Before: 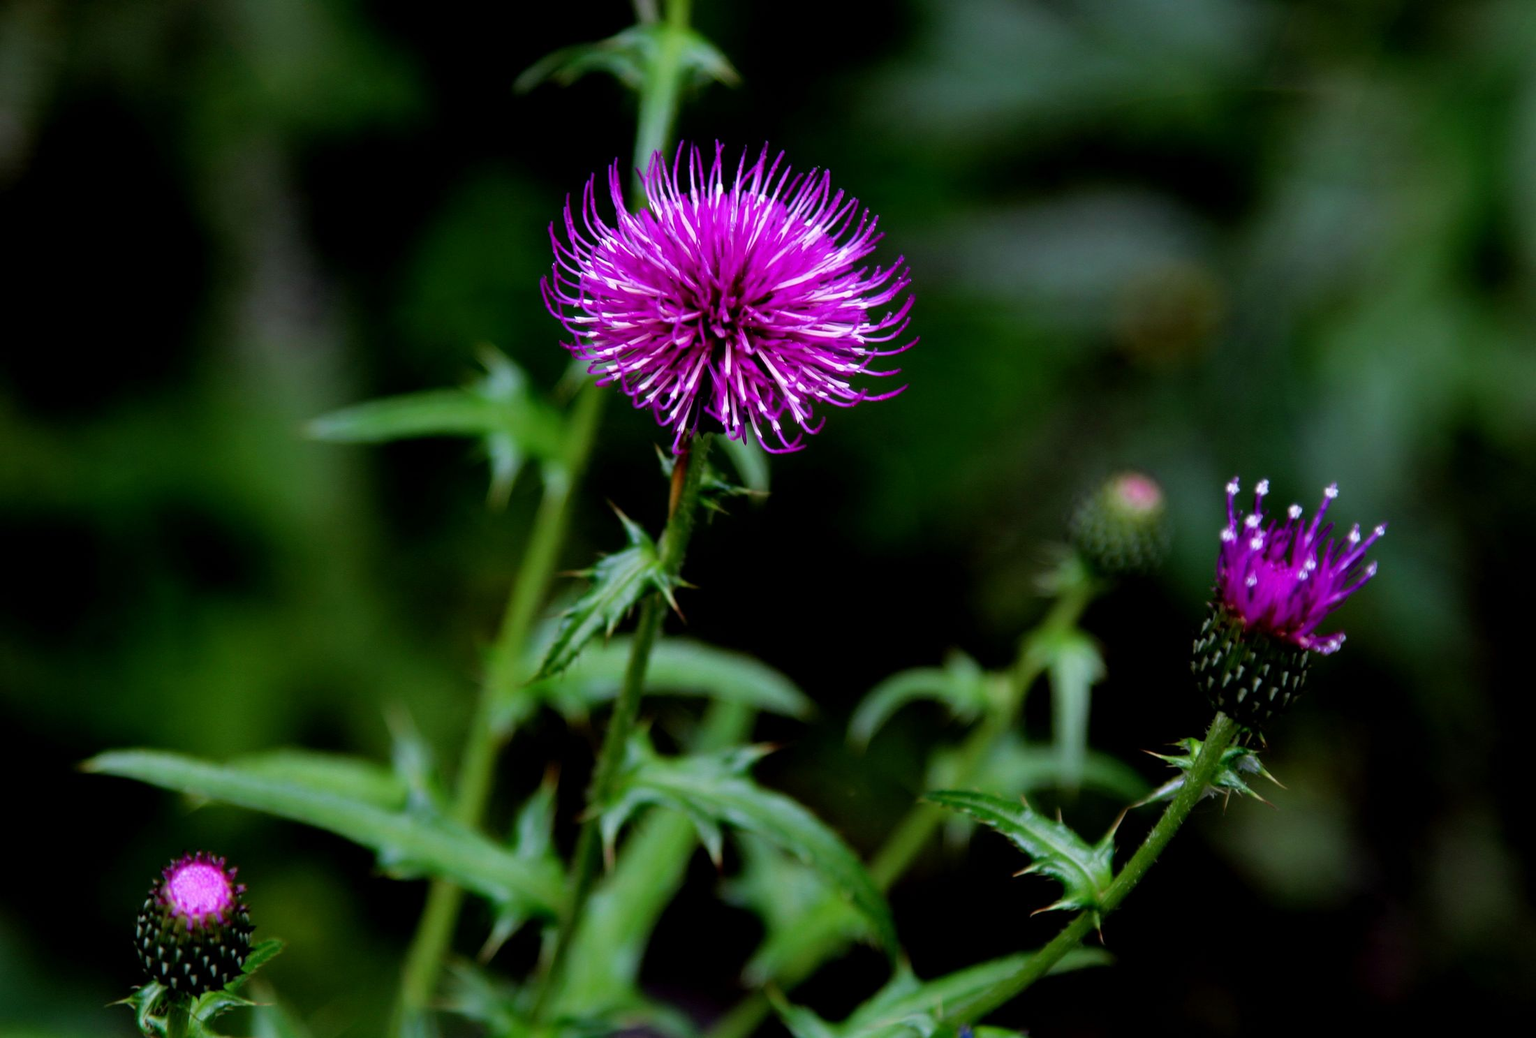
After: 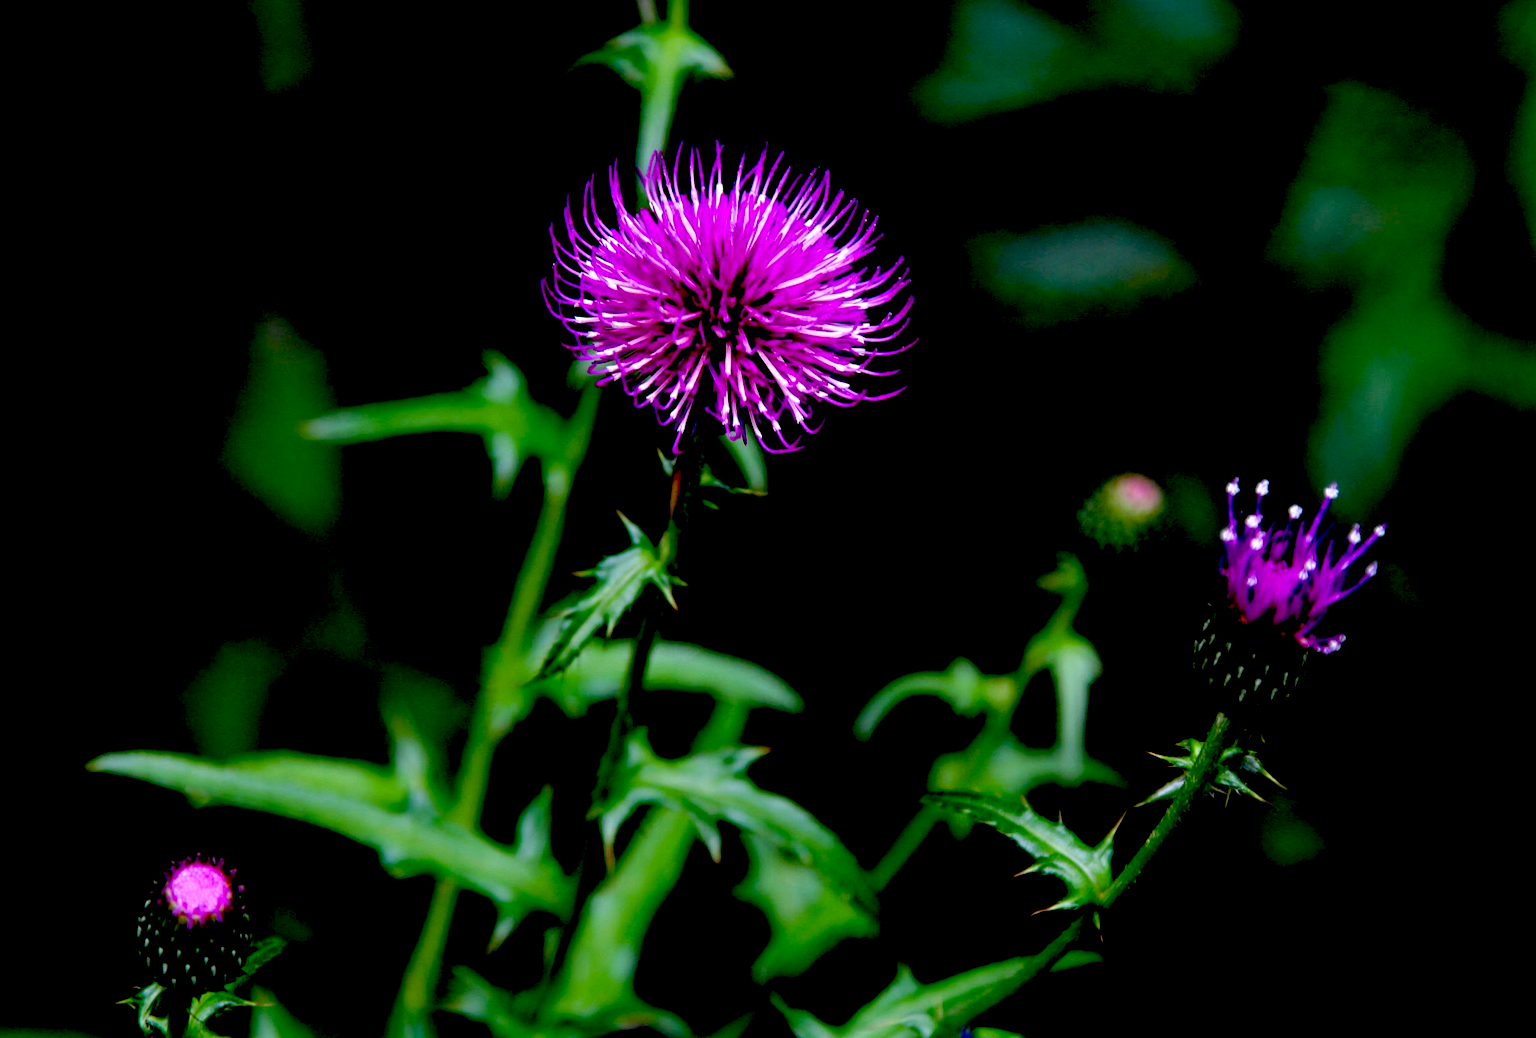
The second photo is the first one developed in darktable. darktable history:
exposure: black level correction 0.055, exposure -0.037 EV, compensate exposure bias true, compensate highlight preservation false
